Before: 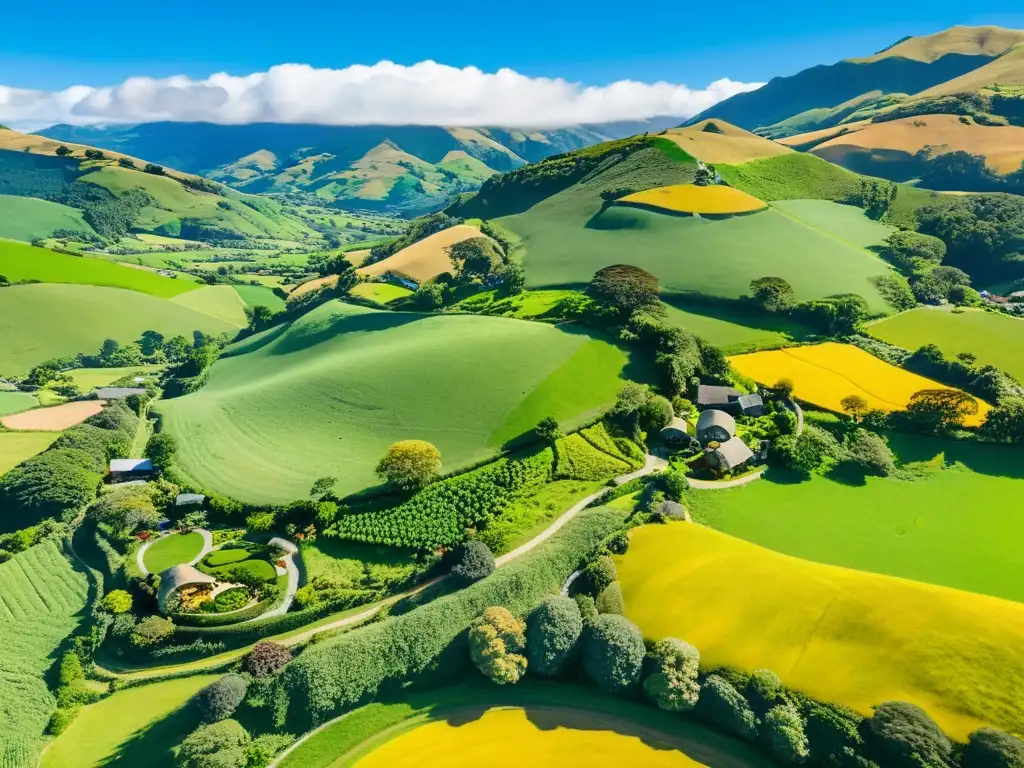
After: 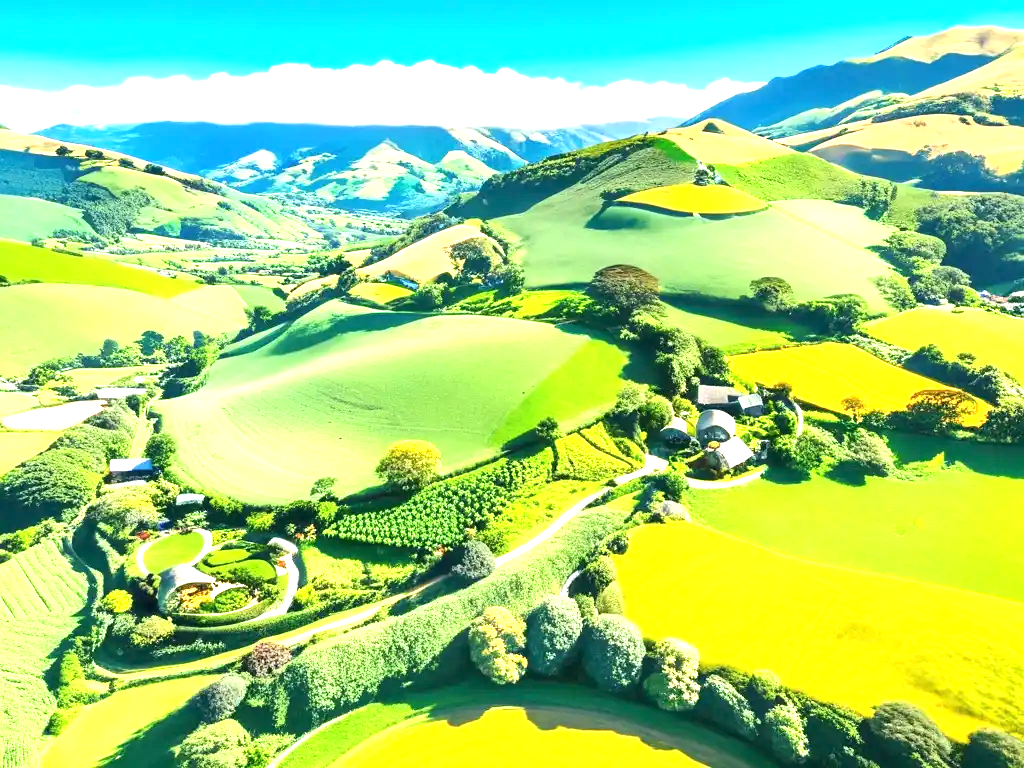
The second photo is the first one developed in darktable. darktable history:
exposure: black level correction 0, exposure 1.571 EV, compensate highlight preservation false
